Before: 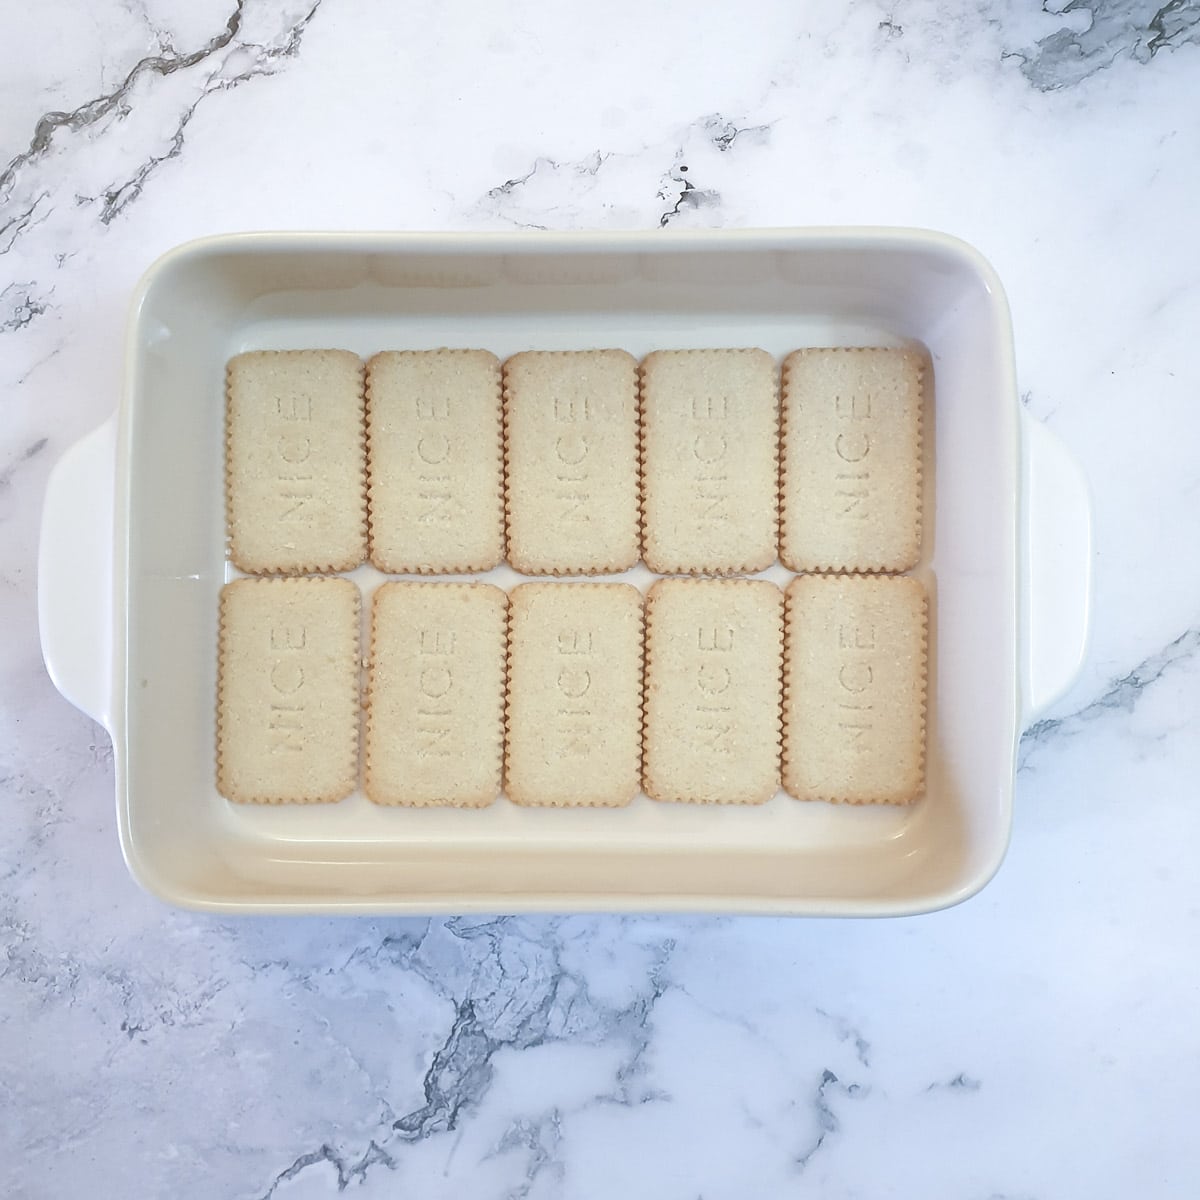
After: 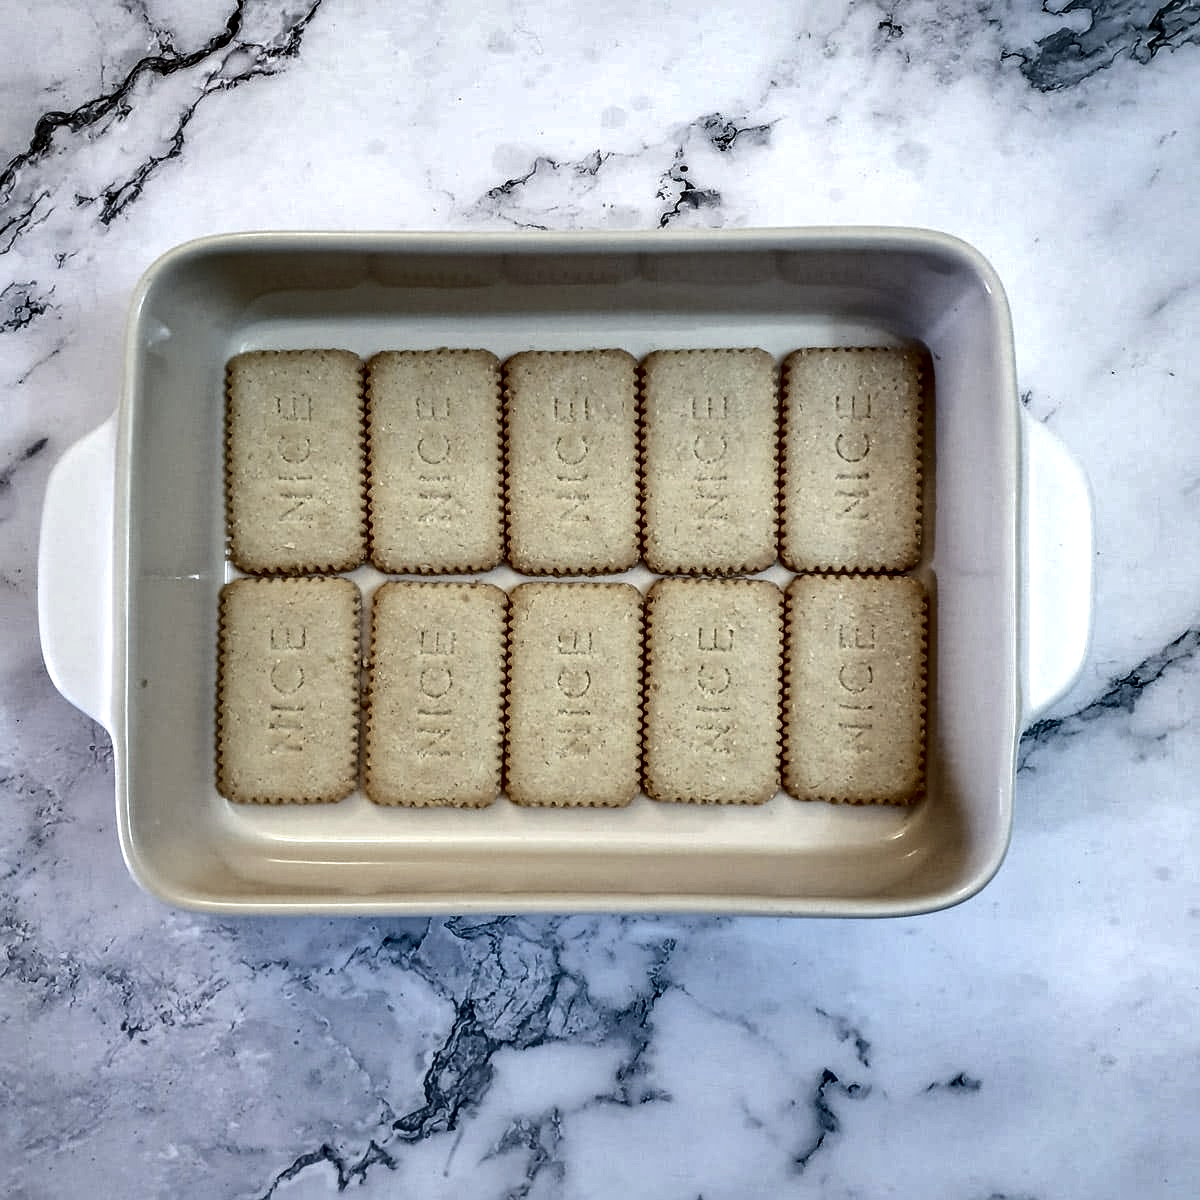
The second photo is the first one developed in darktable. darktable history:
local contrast: highlights 16%, detail 186%
shadows and highlights: radius 101.07, shadows 50.59, highlights -65.44, soften with gaussian
